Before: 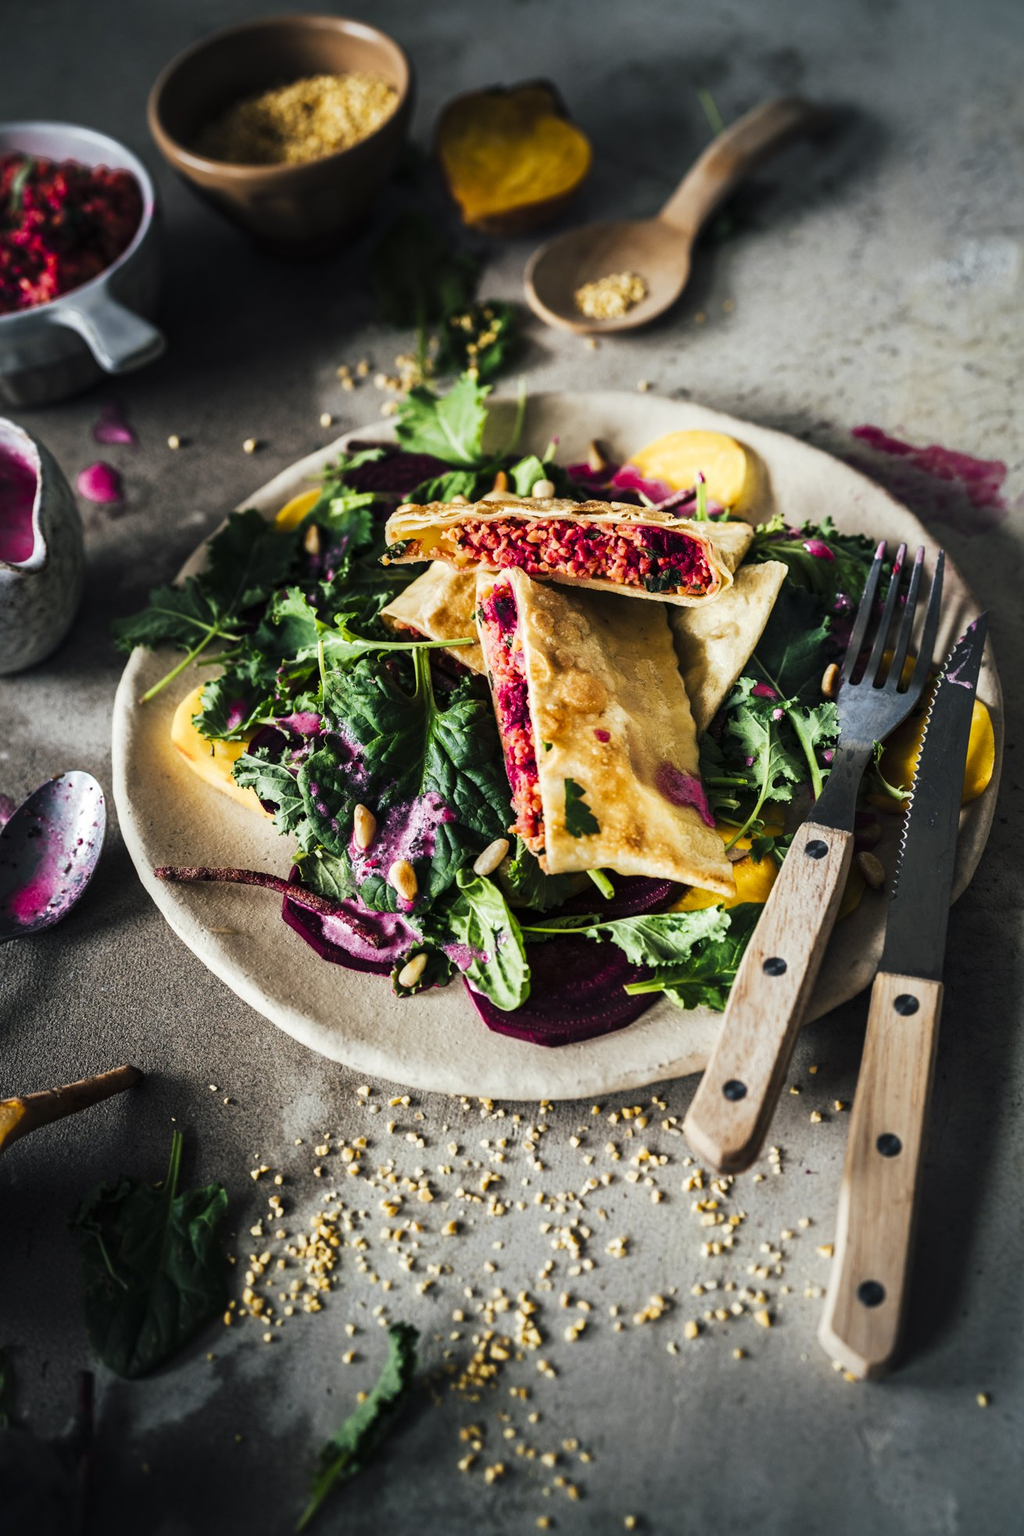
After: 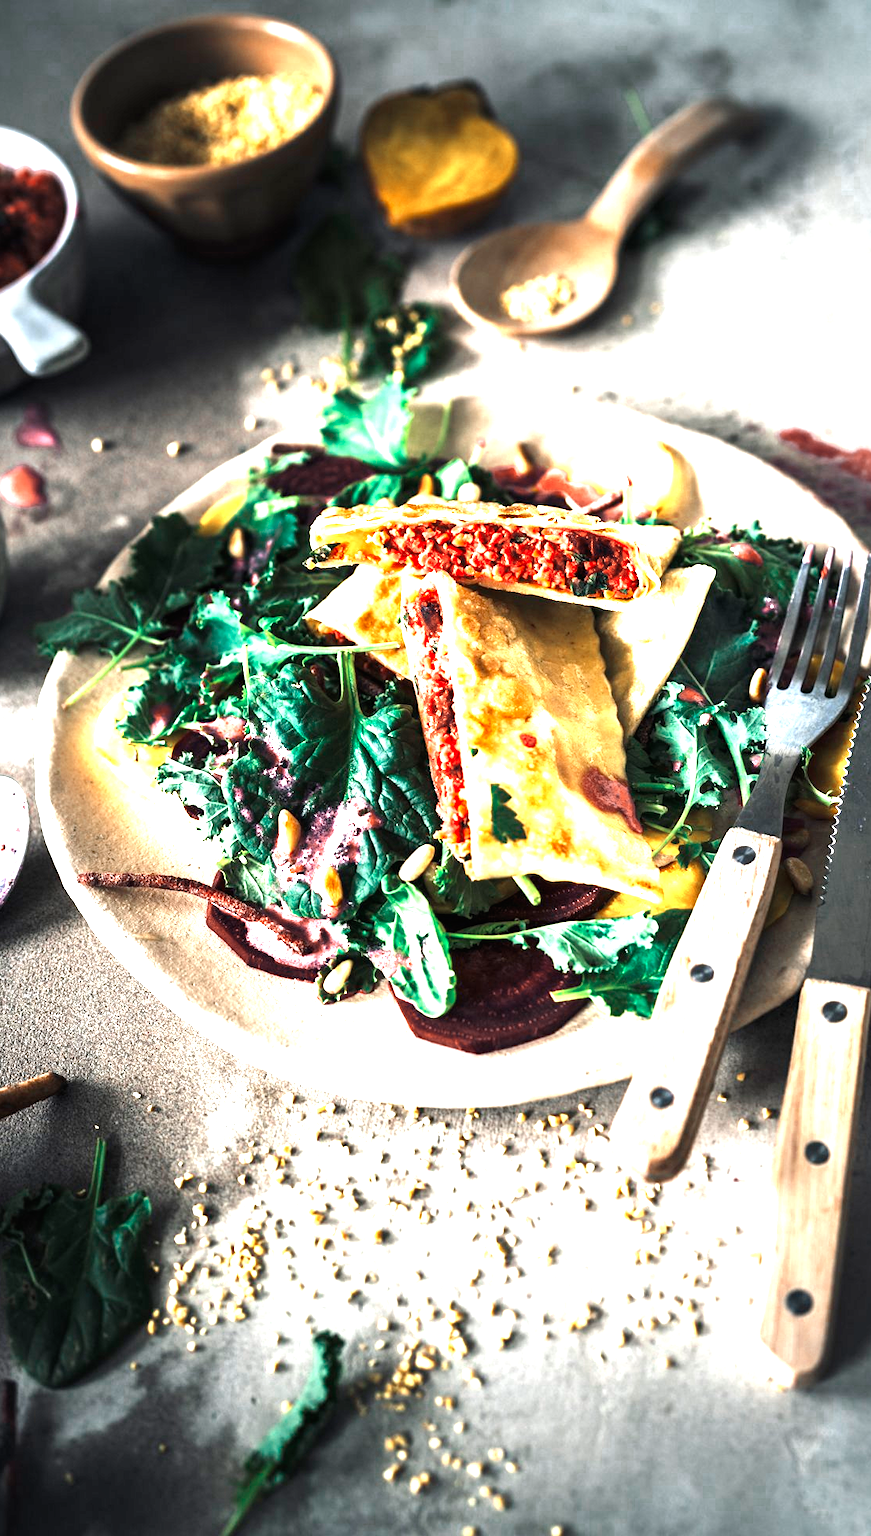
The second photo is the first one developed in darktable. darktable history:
exposure: black level correction 0, exposure 1.975 EV, compensate exposure bias true, compensate highlight preservation false
color zones: curves: ch0 [(0, 0.5) (0.125, 0.4) (0.25, 0.5) (0.375, 0.4) (0.5, 0.4) (0.625, 0.6) (0.75, 0.6) (0.875, 0.5)]; ch1 [(0, 0.35) (0.125, 0.45) (0.25, 0.35) (0.375, 0.35) (0.5, 0.35) (0.625, 0.35) (0.75, 0.45) (0.875, 0.35)]; ch2 [(0, 0.6) (0.125, 0.5) (0.25, 0.5) (0.375, 0.6) (0.5, 0.6) (0.625, 0.5) (0.75, 0.5) (0.875, 0.5)]
crop: left 7.598%, right 7.873%
shadows and highlights: shadows 30.86, highlights 0, soften with gaussian
